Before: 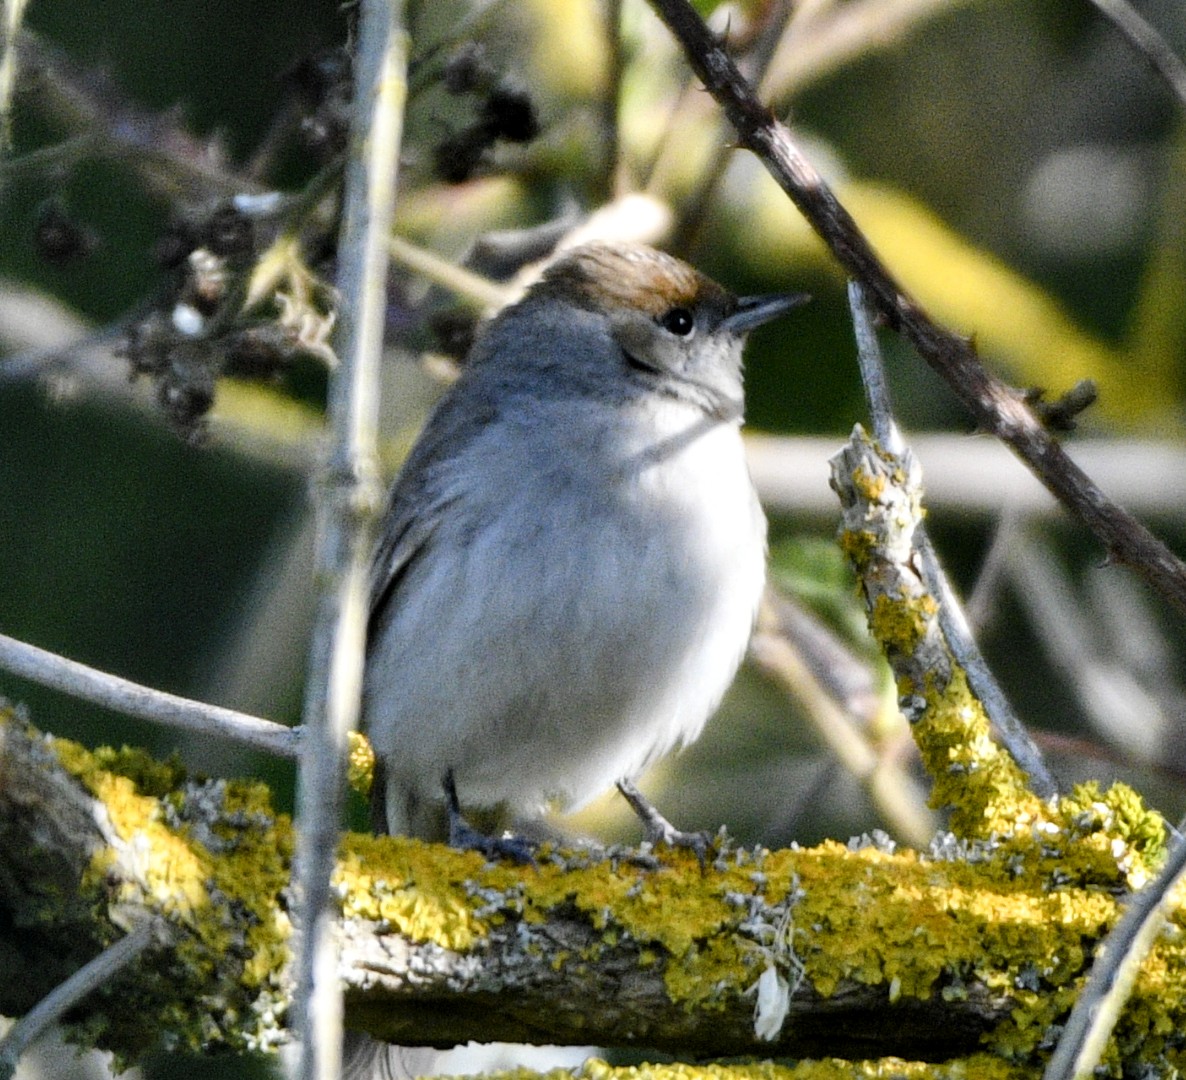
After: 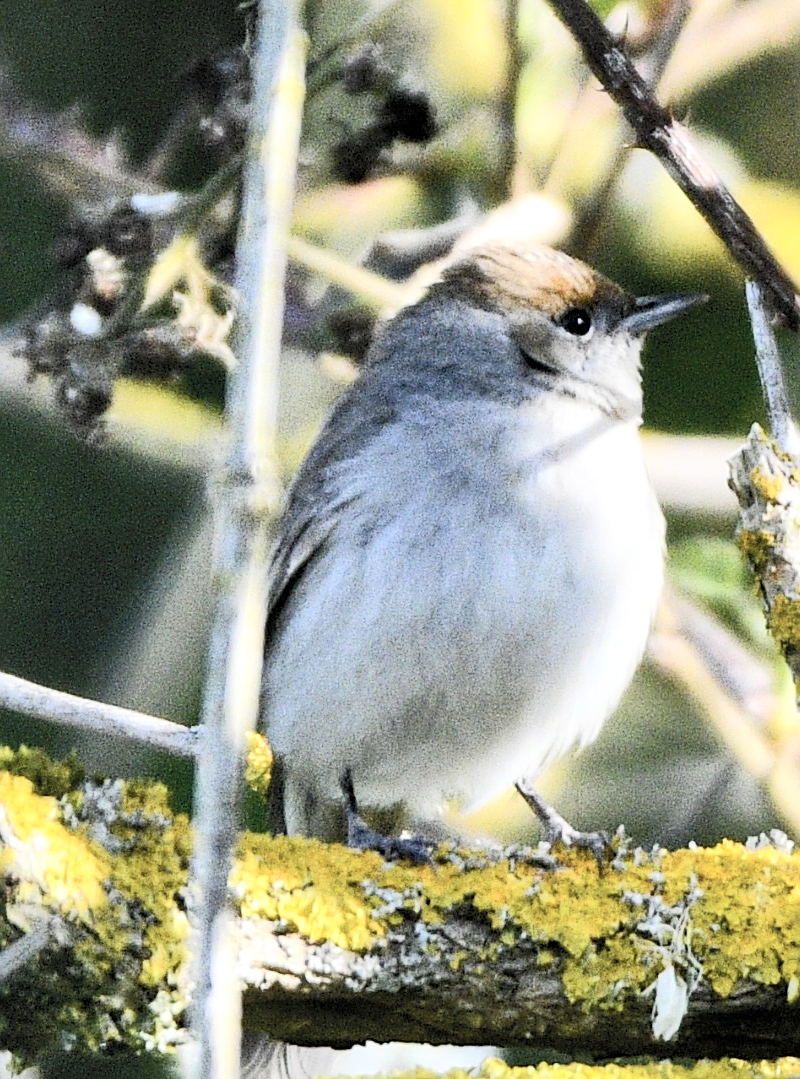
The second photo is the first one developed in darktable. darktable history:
crop and rotate: left 8.654%, right 23.834%
tone curve: curves: ch0 [(0, 0) (0.003, 0.015) (0.011, 0.025) (0.025, 0.056) (0.044, 0.104) (0.069, 0.139) (0.1, 0.181) (0.136, 0.226) (0.177, 0.28) (0.224, 0.346) (0.277, 0.42) (0.335, 0.505) (0.399, 0.594) (0.468, 0.699) (0.543, 0.776) (0.623, 0.848) (0.709, 0.893) (0.801, 0.93) (0.898, 0.97) (1, 1)], color space Lab, independent channels, preserve colors none
sharpen: on, module defaults
